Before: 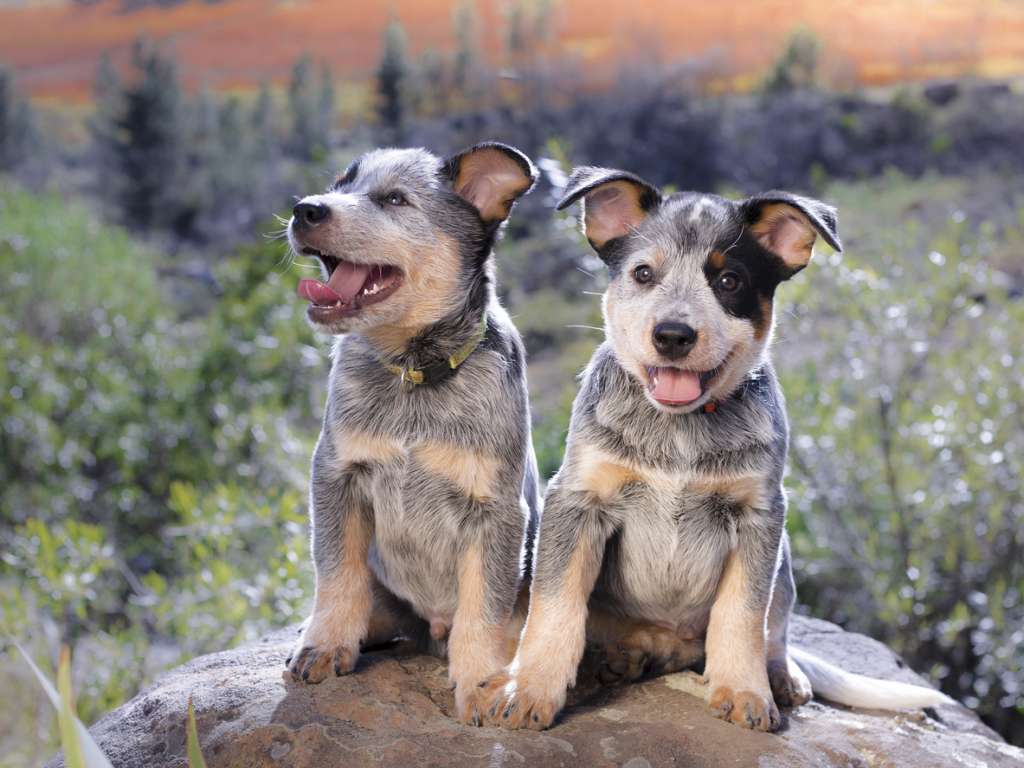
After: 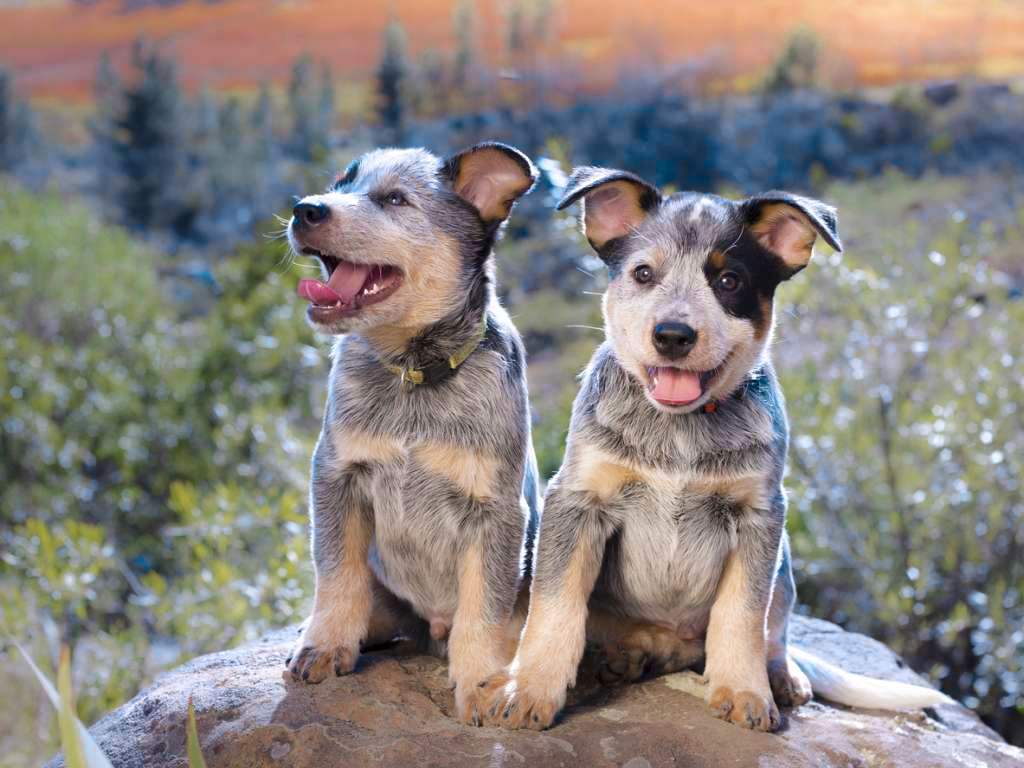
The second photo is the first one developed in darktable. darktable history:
color zones: curves: ch0 [(0.254, 0.492) (0.724, 0.62)]; ch1 [(0.25, 0.528) (0.719, 0.796)]; ch2 [(0, 0.472) (0.25, 0.5) (0.73, 0.184)]
